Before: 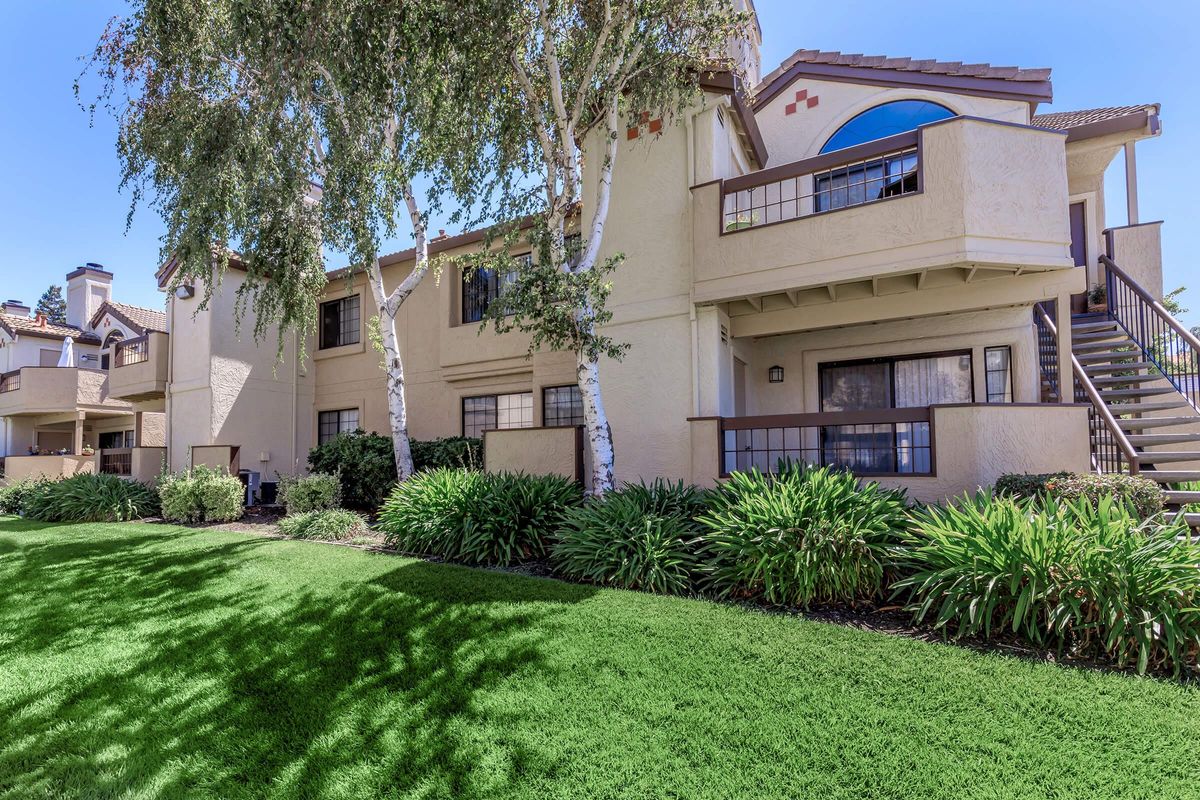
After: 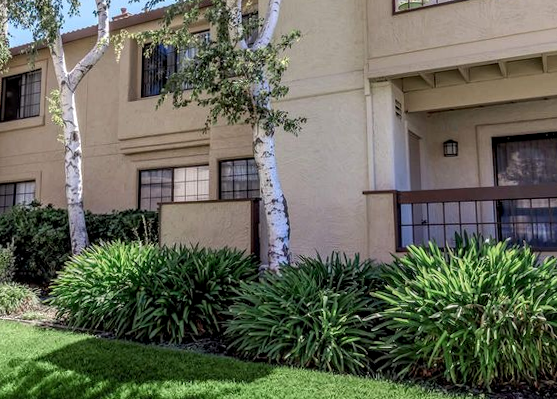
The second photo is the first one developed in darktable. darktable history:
crop: left 25%, top 25%, right 25%, bottom 25%
rotate and perspective: rotation 0.215°, lens shift (vertical) -0.139, crop left 0.069, crop right 0.939, crop top 0.002, crop bottom 0.996
local contrast: on, module defaults
